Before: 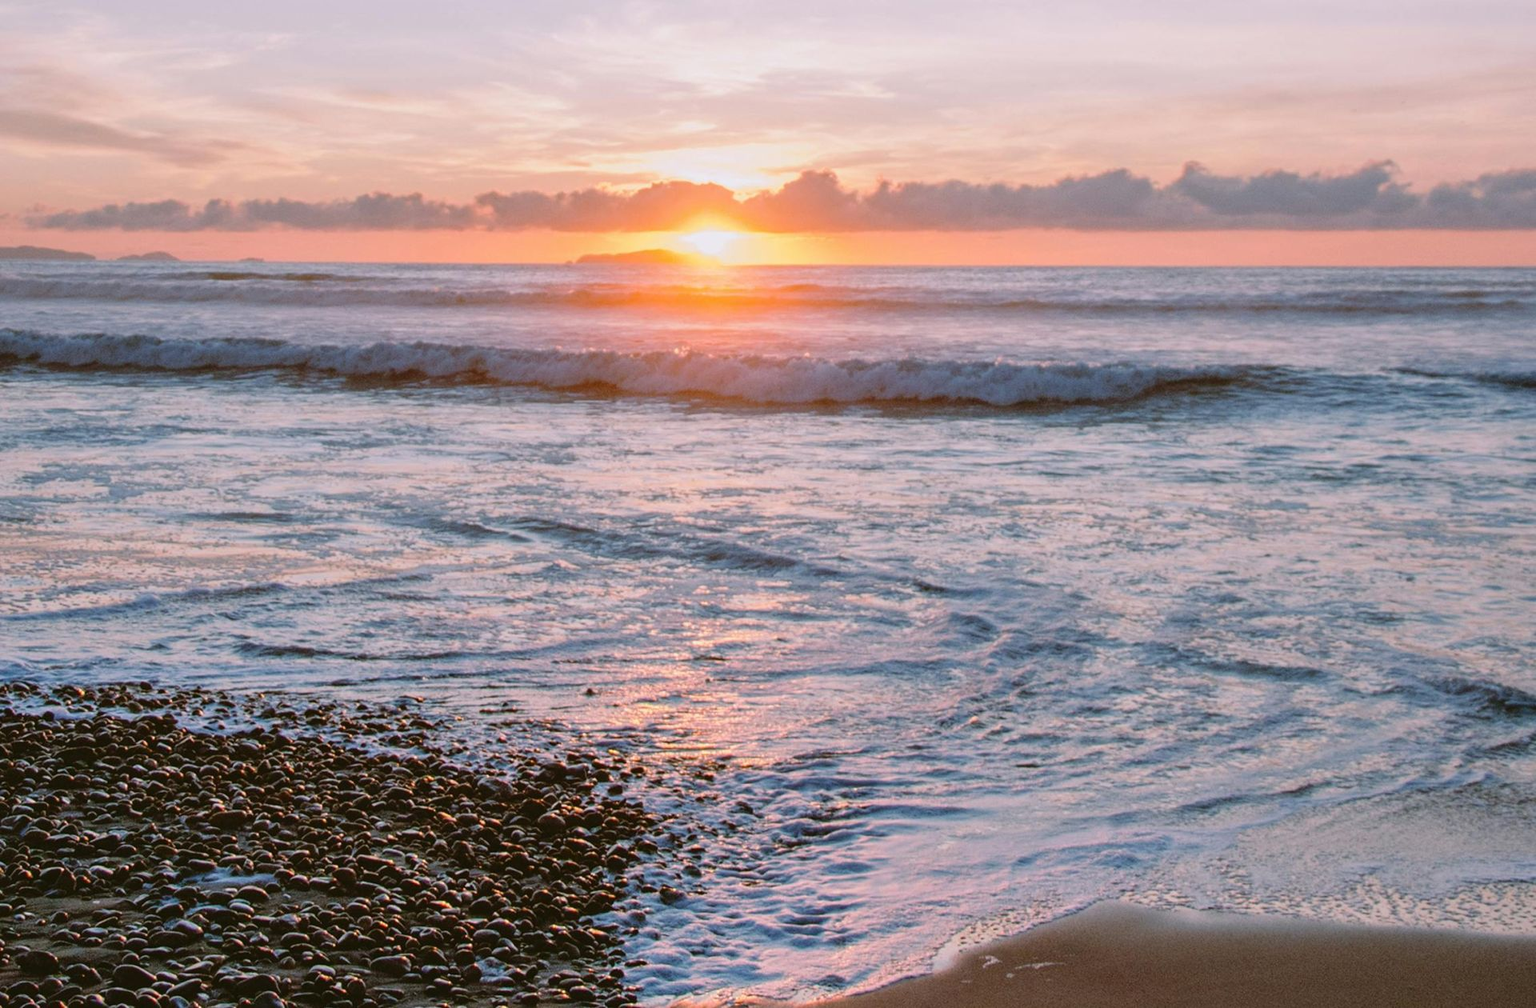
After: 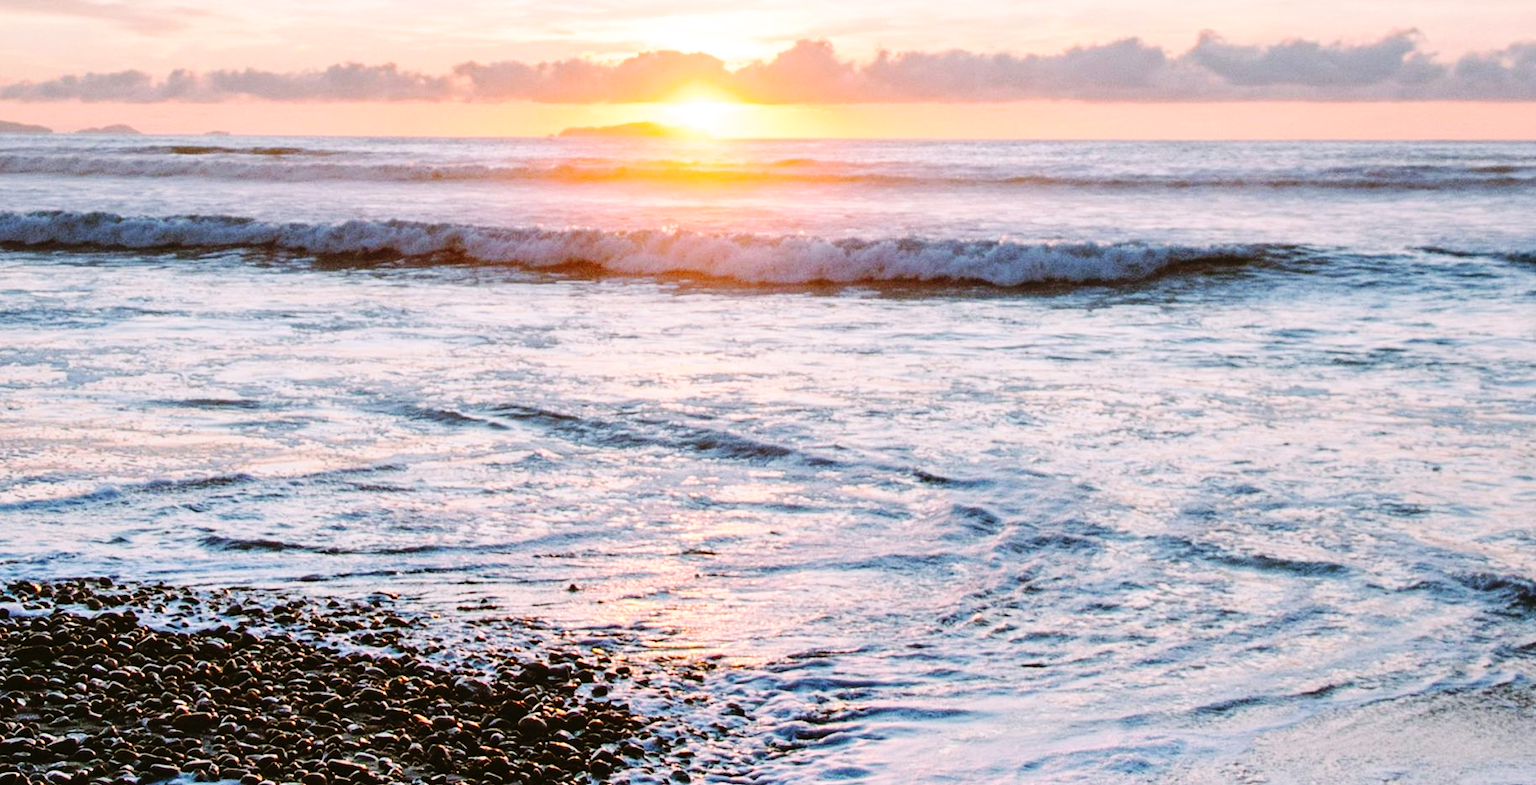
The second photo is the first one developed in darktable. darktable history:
tone equalizer: -8 EV -0.417 EV, -7 EV -0.389 EV, -6 EV -0.333 EV, -5 EV -0.222 EV, -3 EV 0.222 EV, -2 EV 0.333 EV, -1 EV 0.389 EV, +0 EV 0.417 EV, edges refinement/feathering 500, mask exposure compensation -1.57 EV, preserve details no
crop and rotate: left 2.991%, top 13.302%, right 1.981%, bottom 12.636%
base curve: curves: ch0 [(0, 0) (0.032, 0.025) (0.121, 0.166) (0.206, 0.329) (0.605, 0.79) (1, 1)], preserve colors none
